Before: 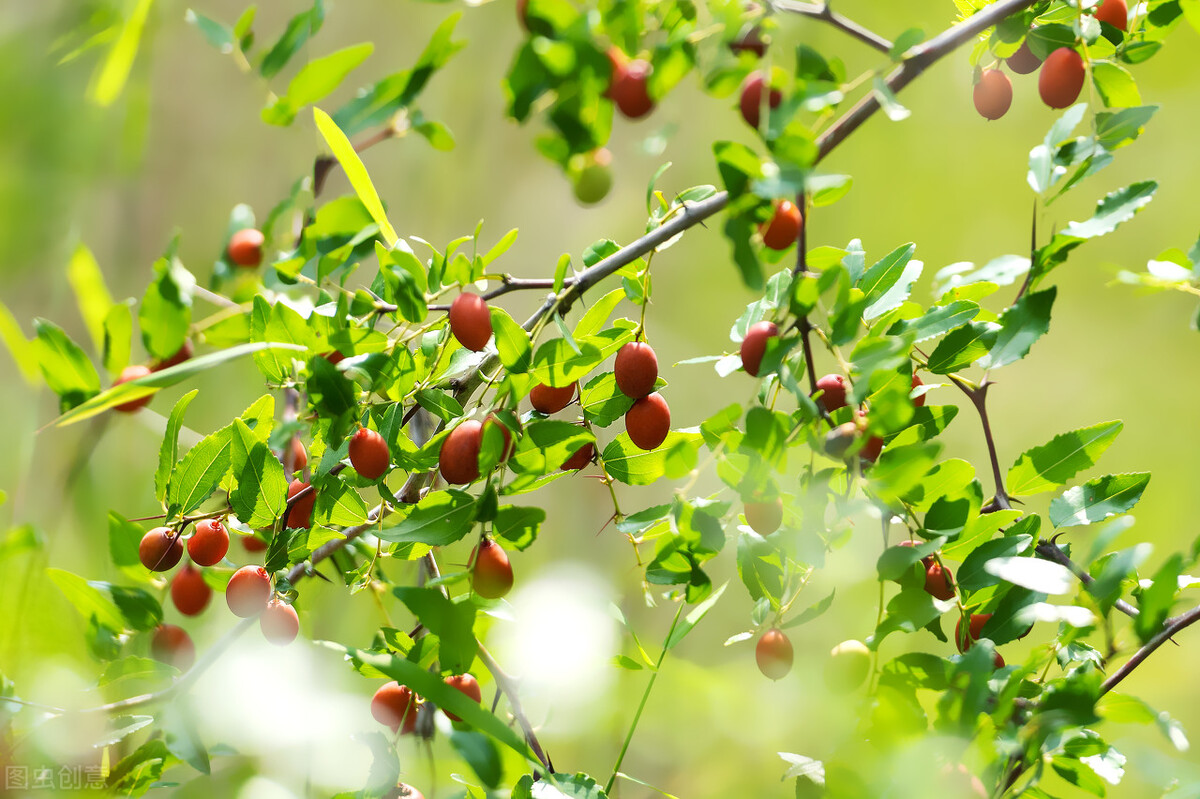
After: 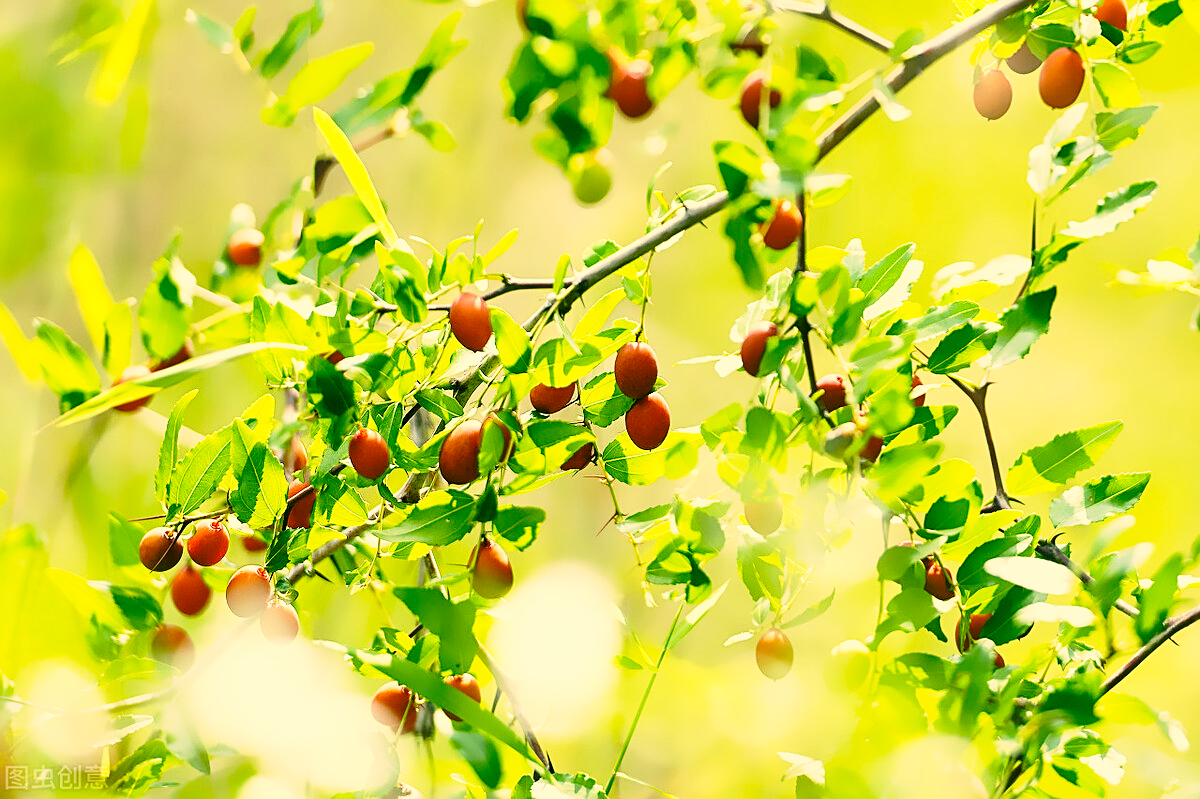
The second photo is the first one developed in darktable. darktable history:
exposure: compensate highlight preservation false
base curve: curves: ch0 [(0, 0) (0.028, 0.03) (0.121, 0.232) (0.46, 0.748) (0.859, 0.968) (1, 1)], preserve colors none
color correction: highlights a* 5.3, highlights b* 24.26, shadows a* -15.58, shadows b* 4.02
sharpen: on, module defaults
